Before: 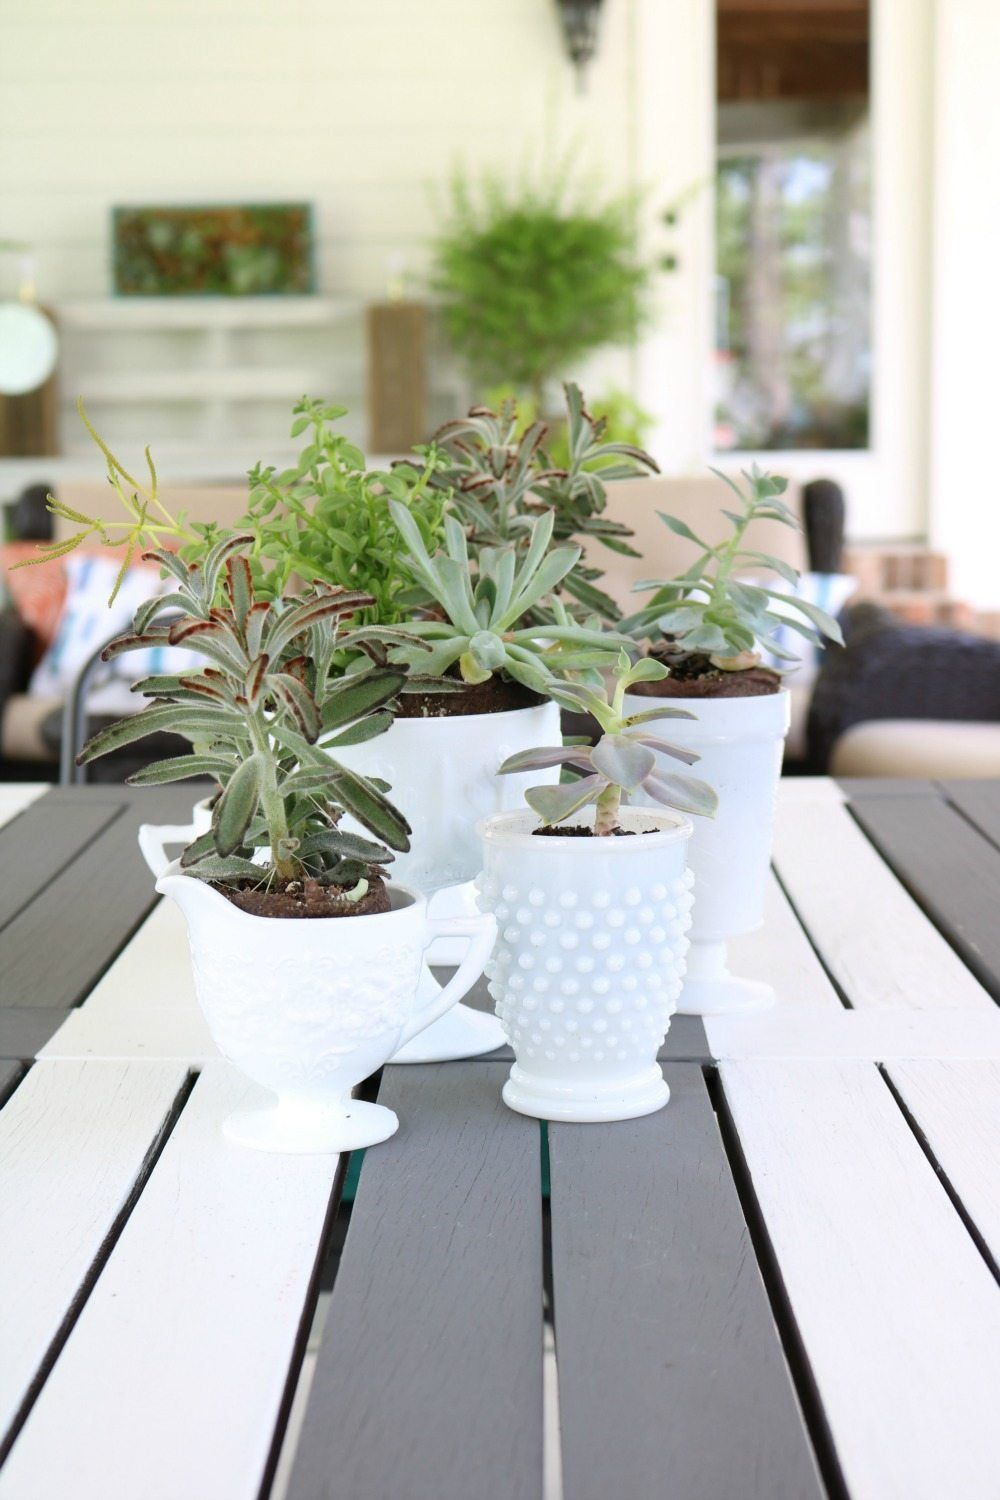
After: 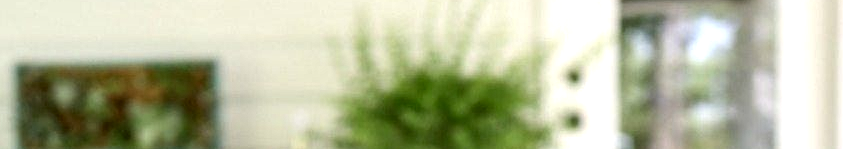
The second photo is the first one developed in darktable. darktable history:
crop and rotate: left 9.644%, top 9.491%, right 6.021%, bottom 80.509%
local contrast: highlights 19%, detail 186%
